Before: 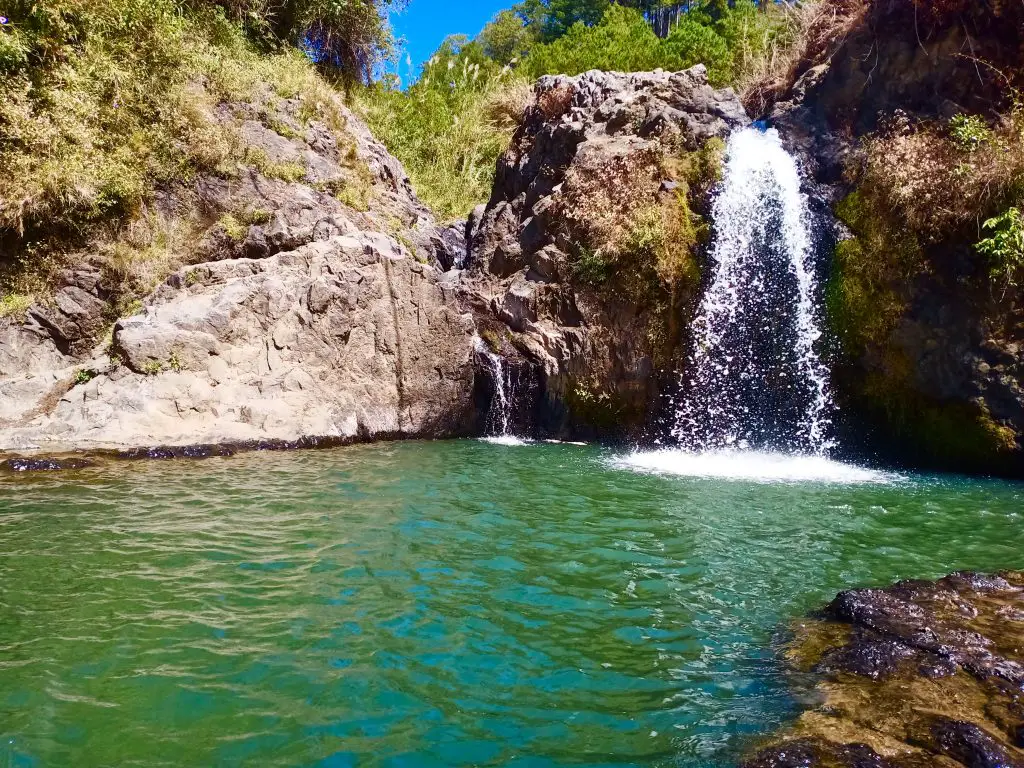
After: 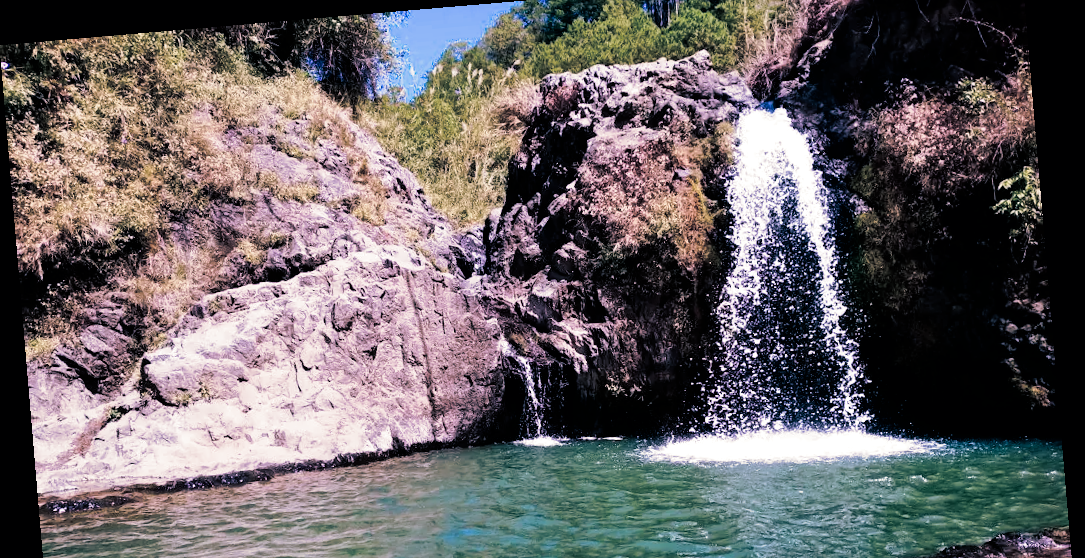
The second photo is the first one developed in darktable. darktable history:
crop and rotate: top 4.848%, bottom 29.503%
filmic rgb: black relative exposure -5 EV, white relative exposure 3.2 EV, hardness 3.42, contrast 1.2, highlights saturation mix -50%
rotate and perspective: rotation -4.86°, automatic cropping off
split-toning: shadows › hue 216°, shadows › saturation 1, highlights › hue 57.6°, balance -33.4
color correction: highlights a* 15.03, highlights b* -25.07
